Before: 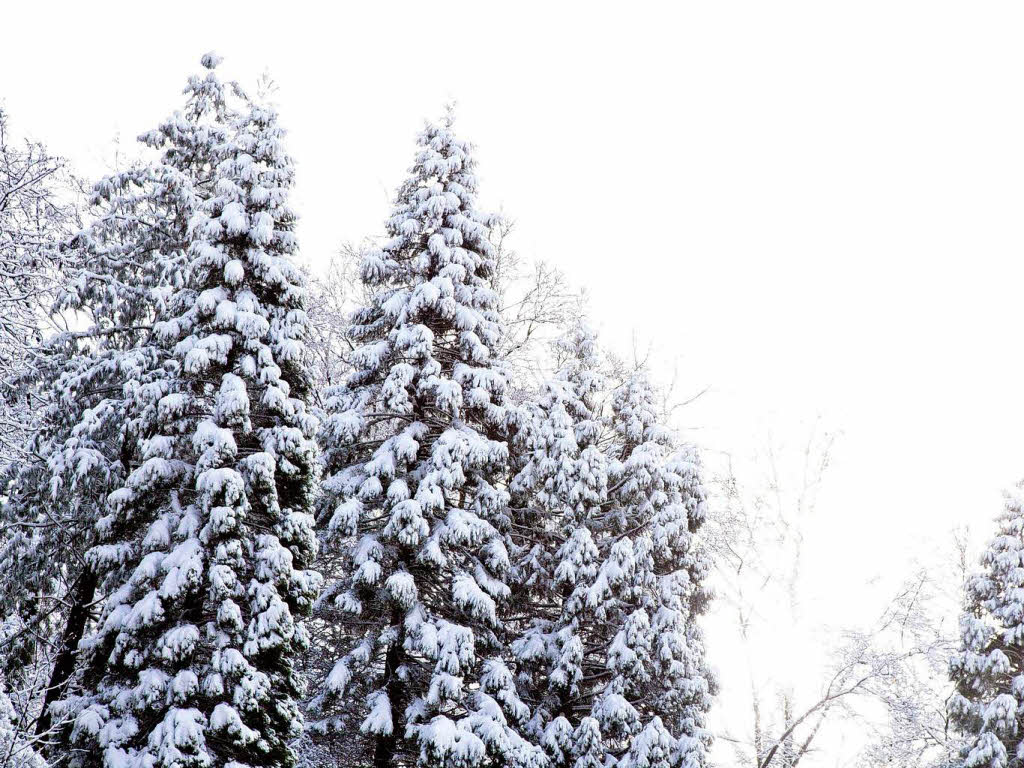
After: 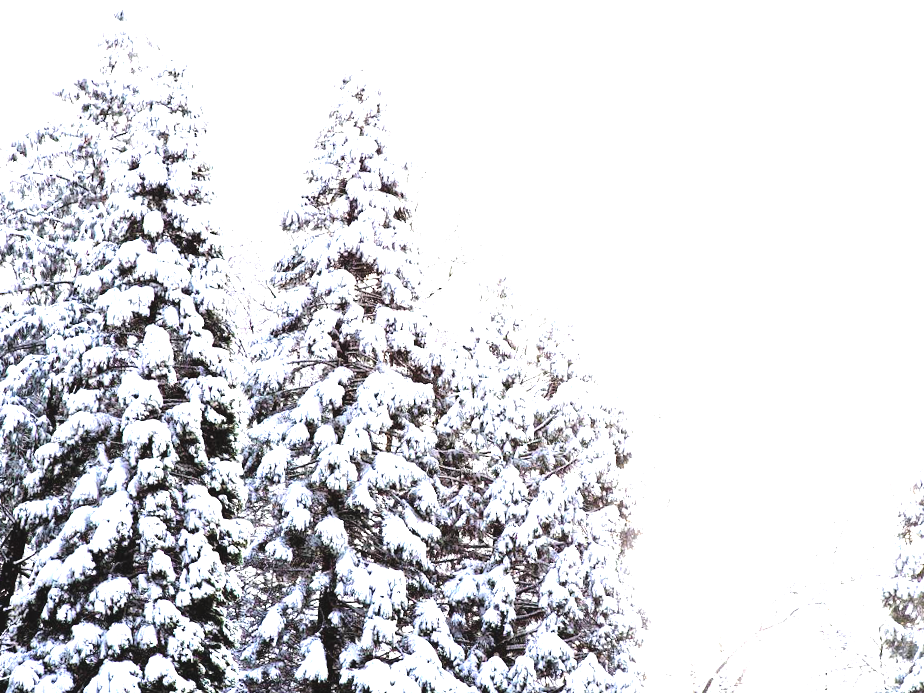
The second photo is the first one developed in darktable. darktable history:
exposure: black level correction -0.005, exposure 1 EV, compensate highlight preservation false
crop and rotate: angle 1.96°, left 5.673%, top 5.673%
tone equalizer: -8 EV -0.417 EV, -7 EV -0.389 EV, -6 EV -0.333 EV, -5 EV -0.222 EV, -3 EV 0.222 EV, -2 EV 0.333 EV, -1 EV 0.389 EV, +0 EV 0.417 EV, edges refinement/feathering 500, mask exposure compensation -1.57 EV, preserve details no
